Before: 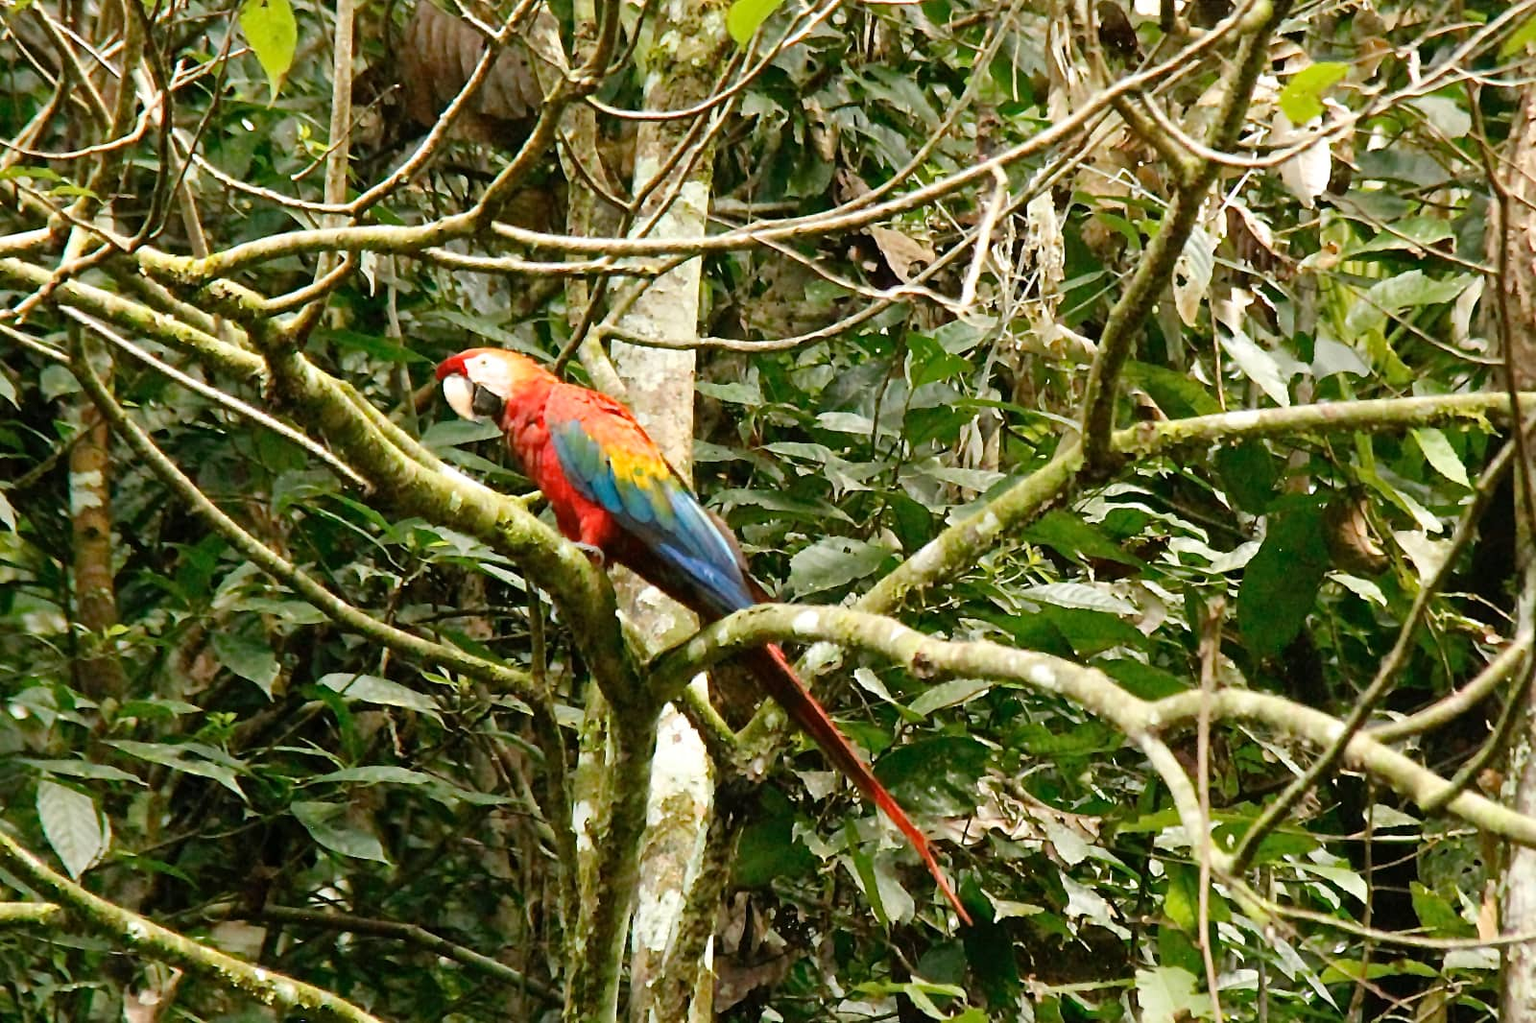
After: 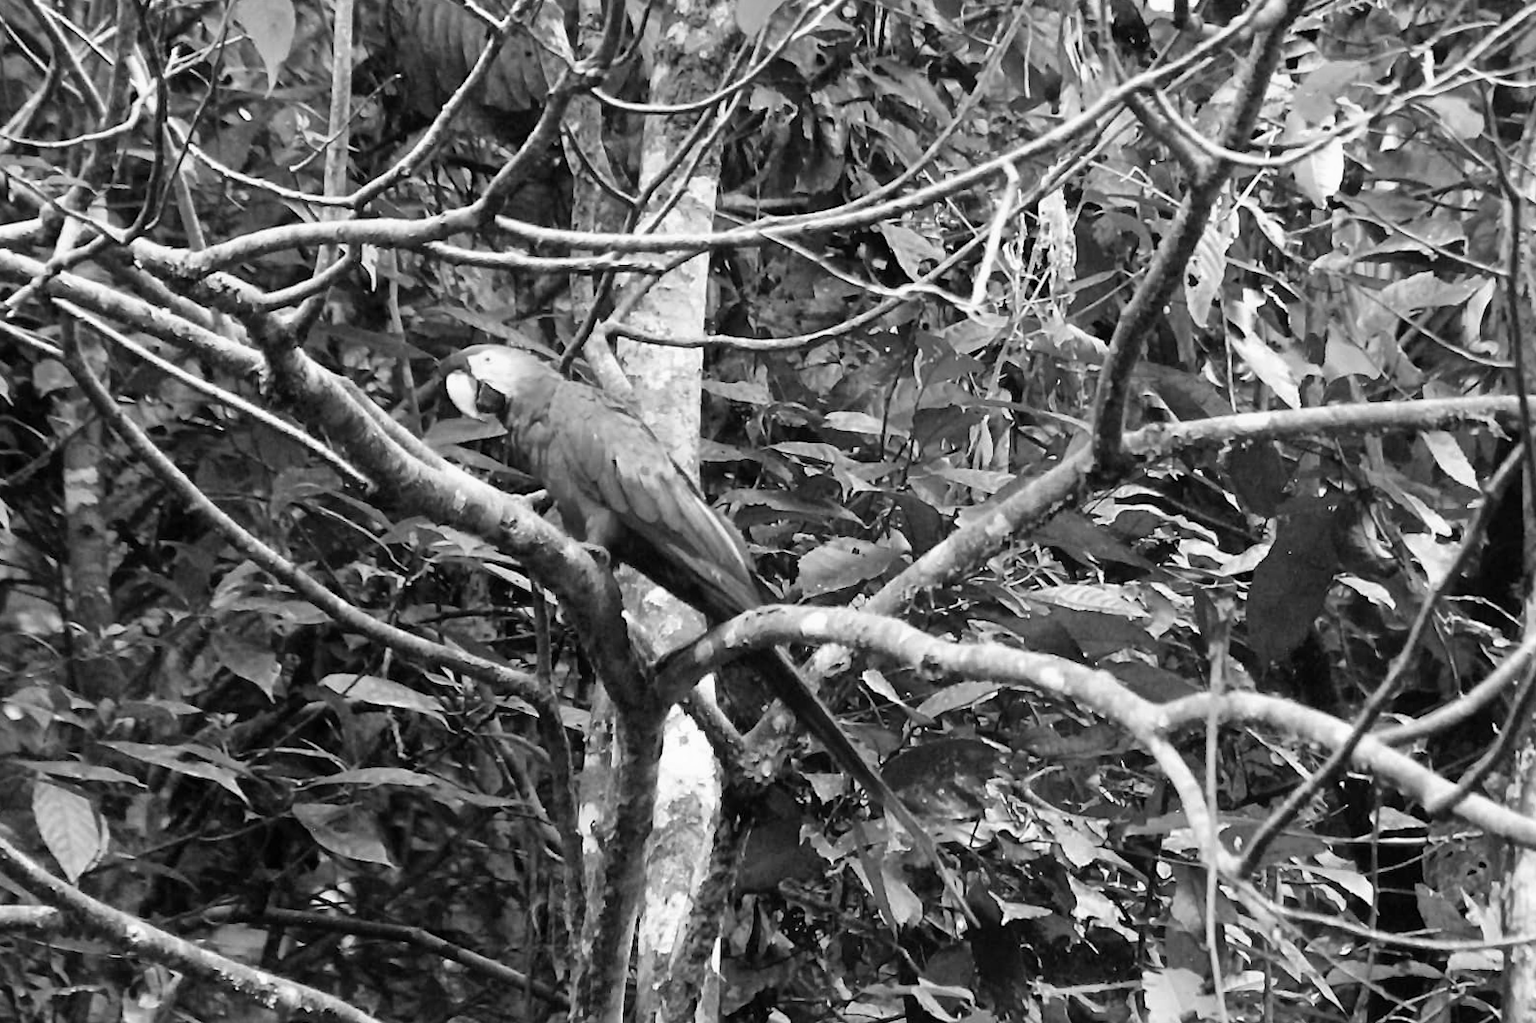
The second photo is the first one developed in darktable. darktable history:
monochrome: size 1
rotate and perspective: rotation 0.174°, lens shift (vertical) 0.013, lens shift (horizontal) 0.019, shear 0.001, automatic cropping original format, crop left 0.007, crop right 0.991, crop top 0.016, crop bottom 0.997
